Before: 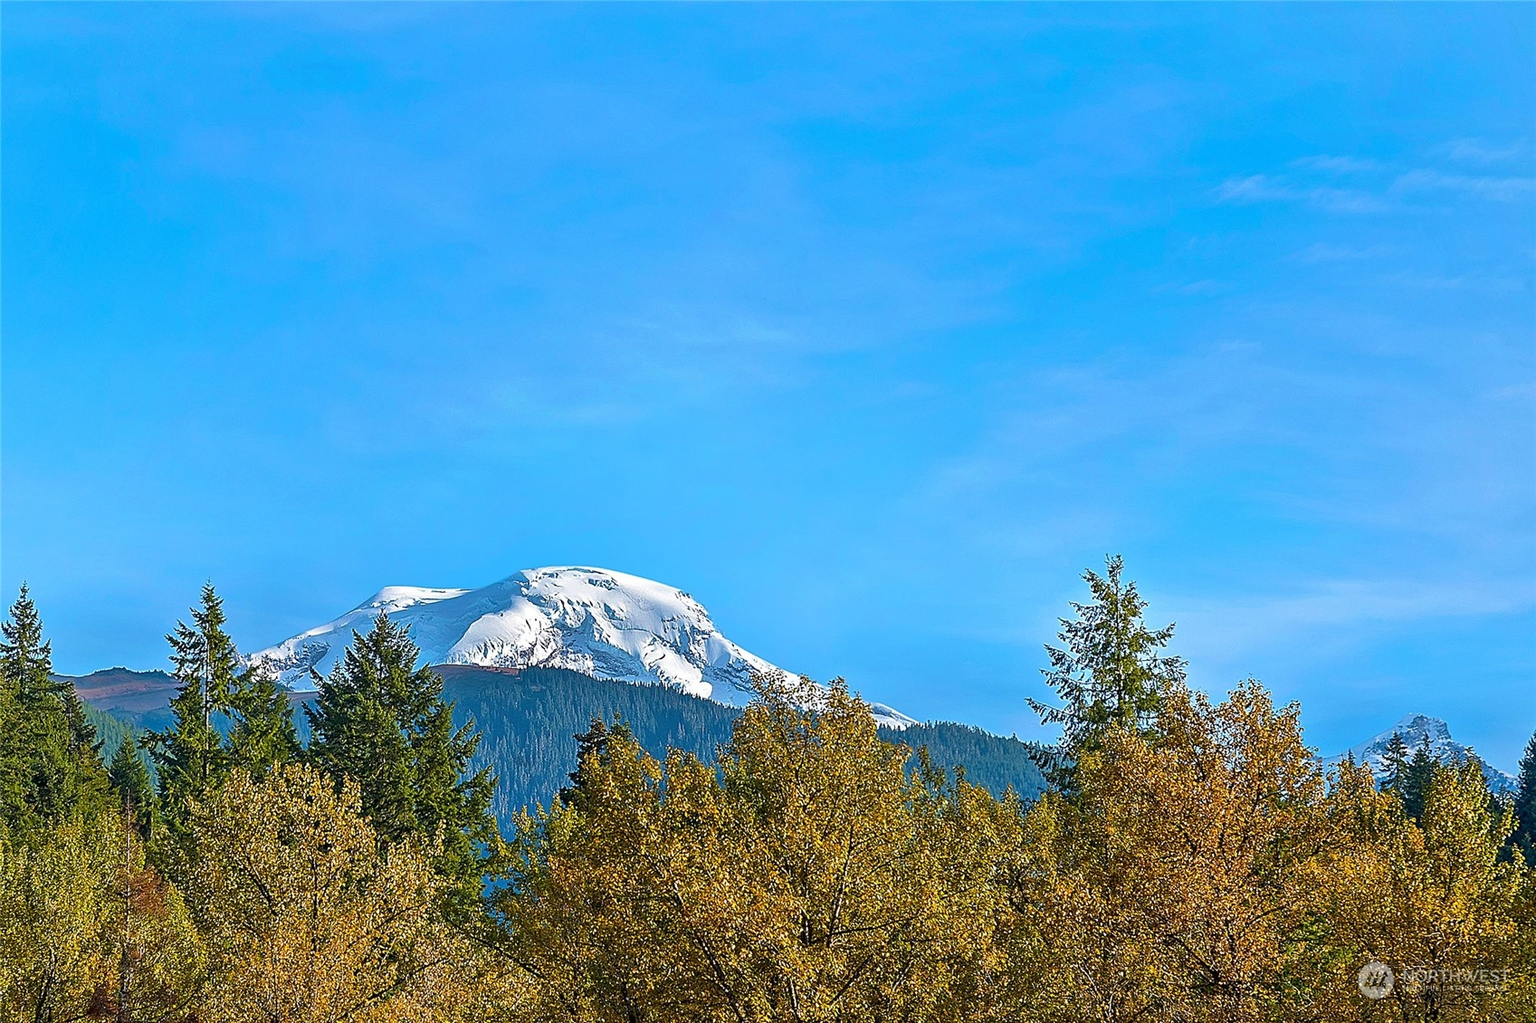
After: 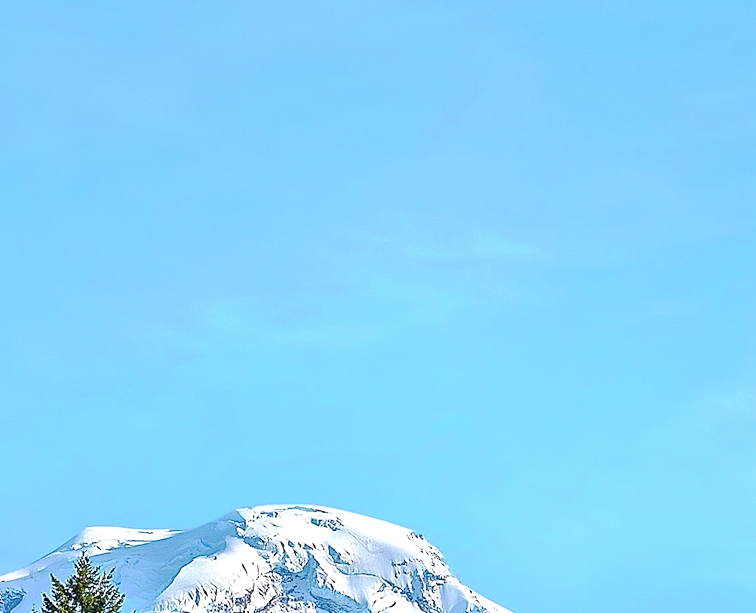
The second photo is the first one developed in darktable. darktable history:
tone curve: curves: ch0 [(0, 0.019) (0.066, 0.054) (0.184, 0.184) (0.369, 0.417) (0.501, 0.586) (0.617, 0.71) (0.743, 0.787) (0.997, 0.997)]; ch1 [(0, 0) (0.187, 0.156) (0.388, 0.372) (0.437, 0.428) (0.474, 0.472) (0.499, 0.5) (0.521, 0.514) (0.548, 0.567) (0.6, 0.629) (0.82, 0.831) (1, 1)]; ch2 [(0, 0) (0.234, 0.227) (0.352, 0.372) (0.459, 0.484) (0.5, 0.505) (0.518, 0.516) (0.529, 0.541) (0.56, 0.594) (0.607, 0.644) (0.74, 0.771) (0.858, 0.873) (0.999, 0.994)], preserve colors none
crop: left 19.987%, top 10.785%, right 35.434%, bottom 34.886%
color correction: highlights a* -0.173, highlights b* -0.091
exposure: black level correction 0.001, exposure 0.5 EV, compensate highlight preservation false
